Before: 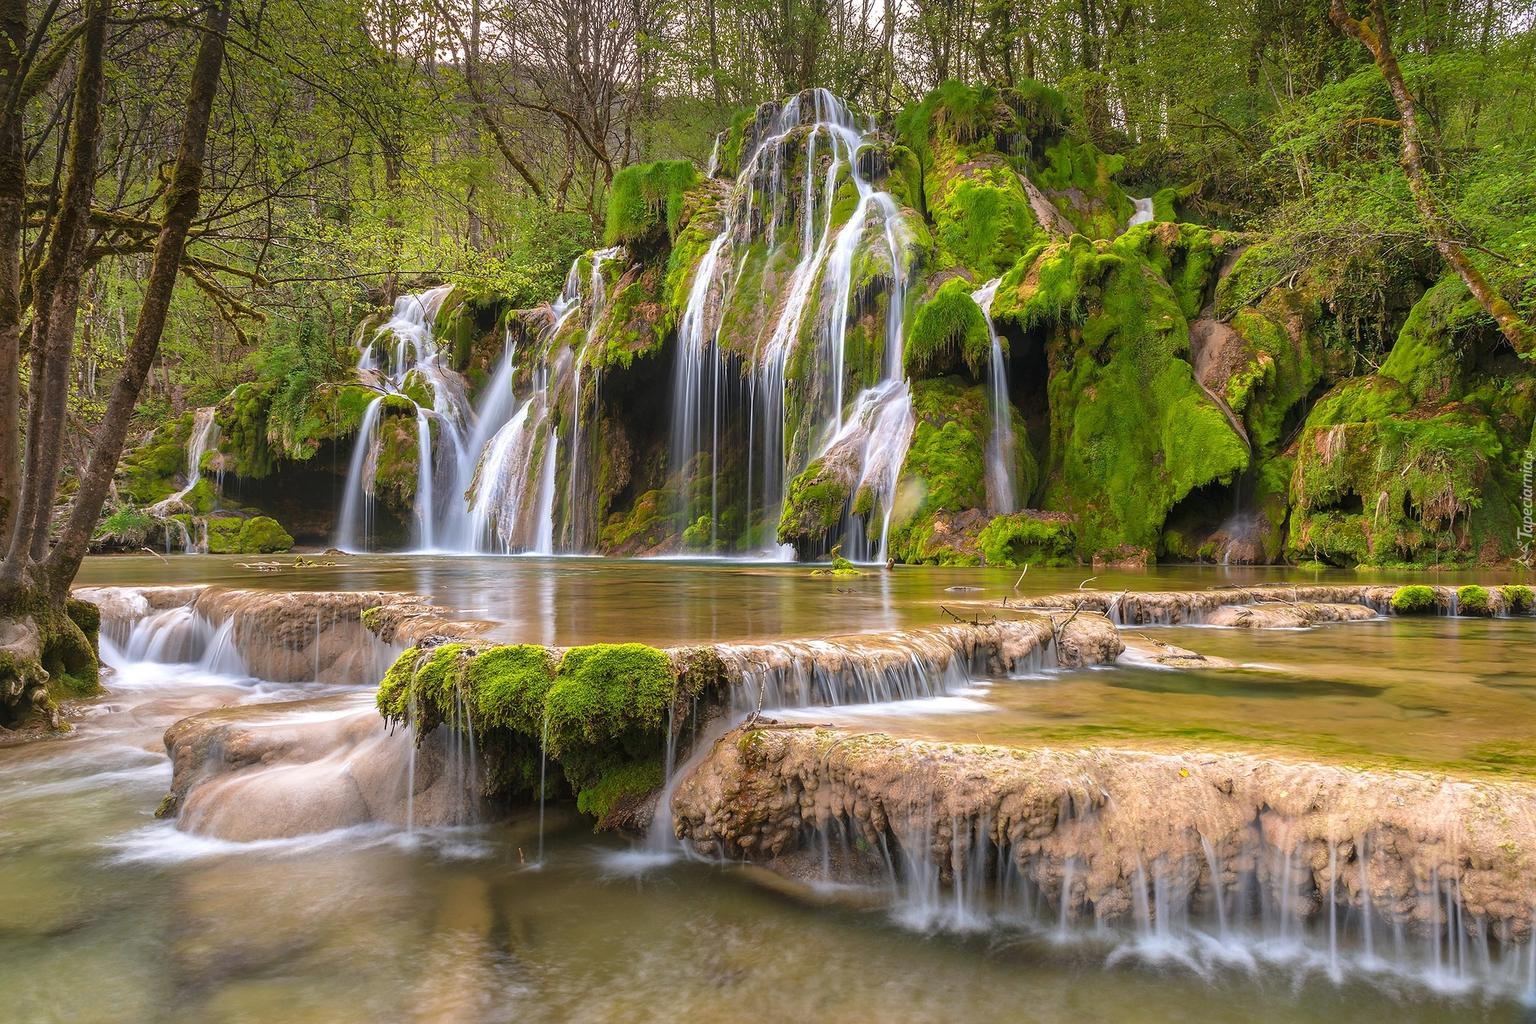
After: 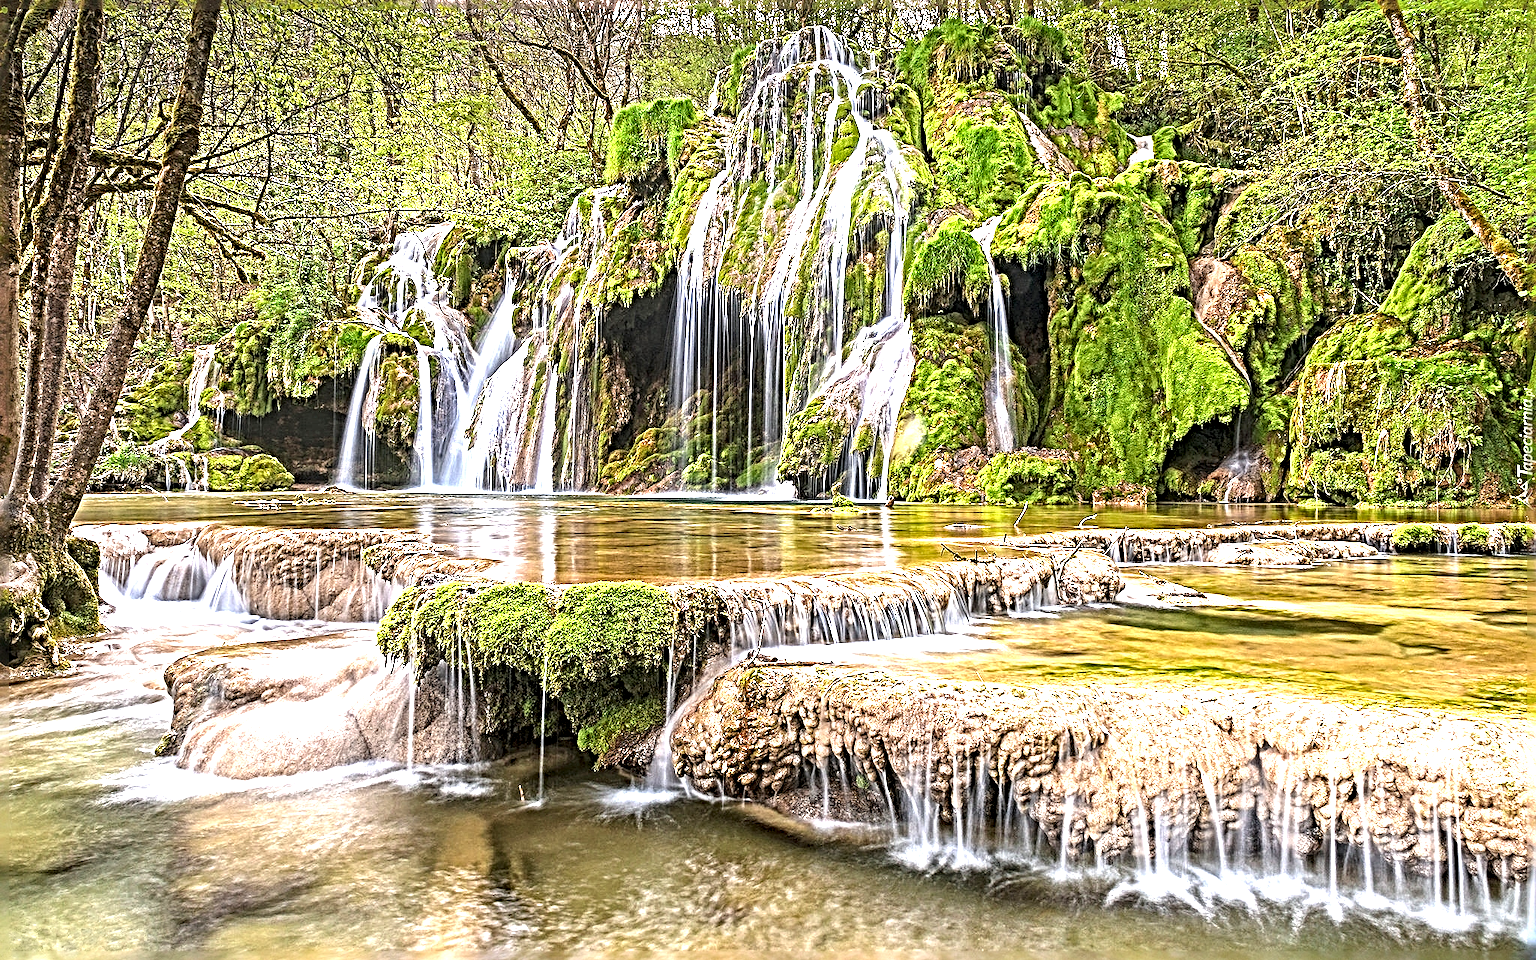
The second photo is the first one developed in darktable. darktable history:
exposure: black level correction 0, exposure 1.199 EV, compensate highlight preservation false
local contrast: highlights 60%, shadows 59%, detail 160%
sharpen: radius 6.284, amount 1.786, threshold 0.107
crop and rotate: top 6.146%
